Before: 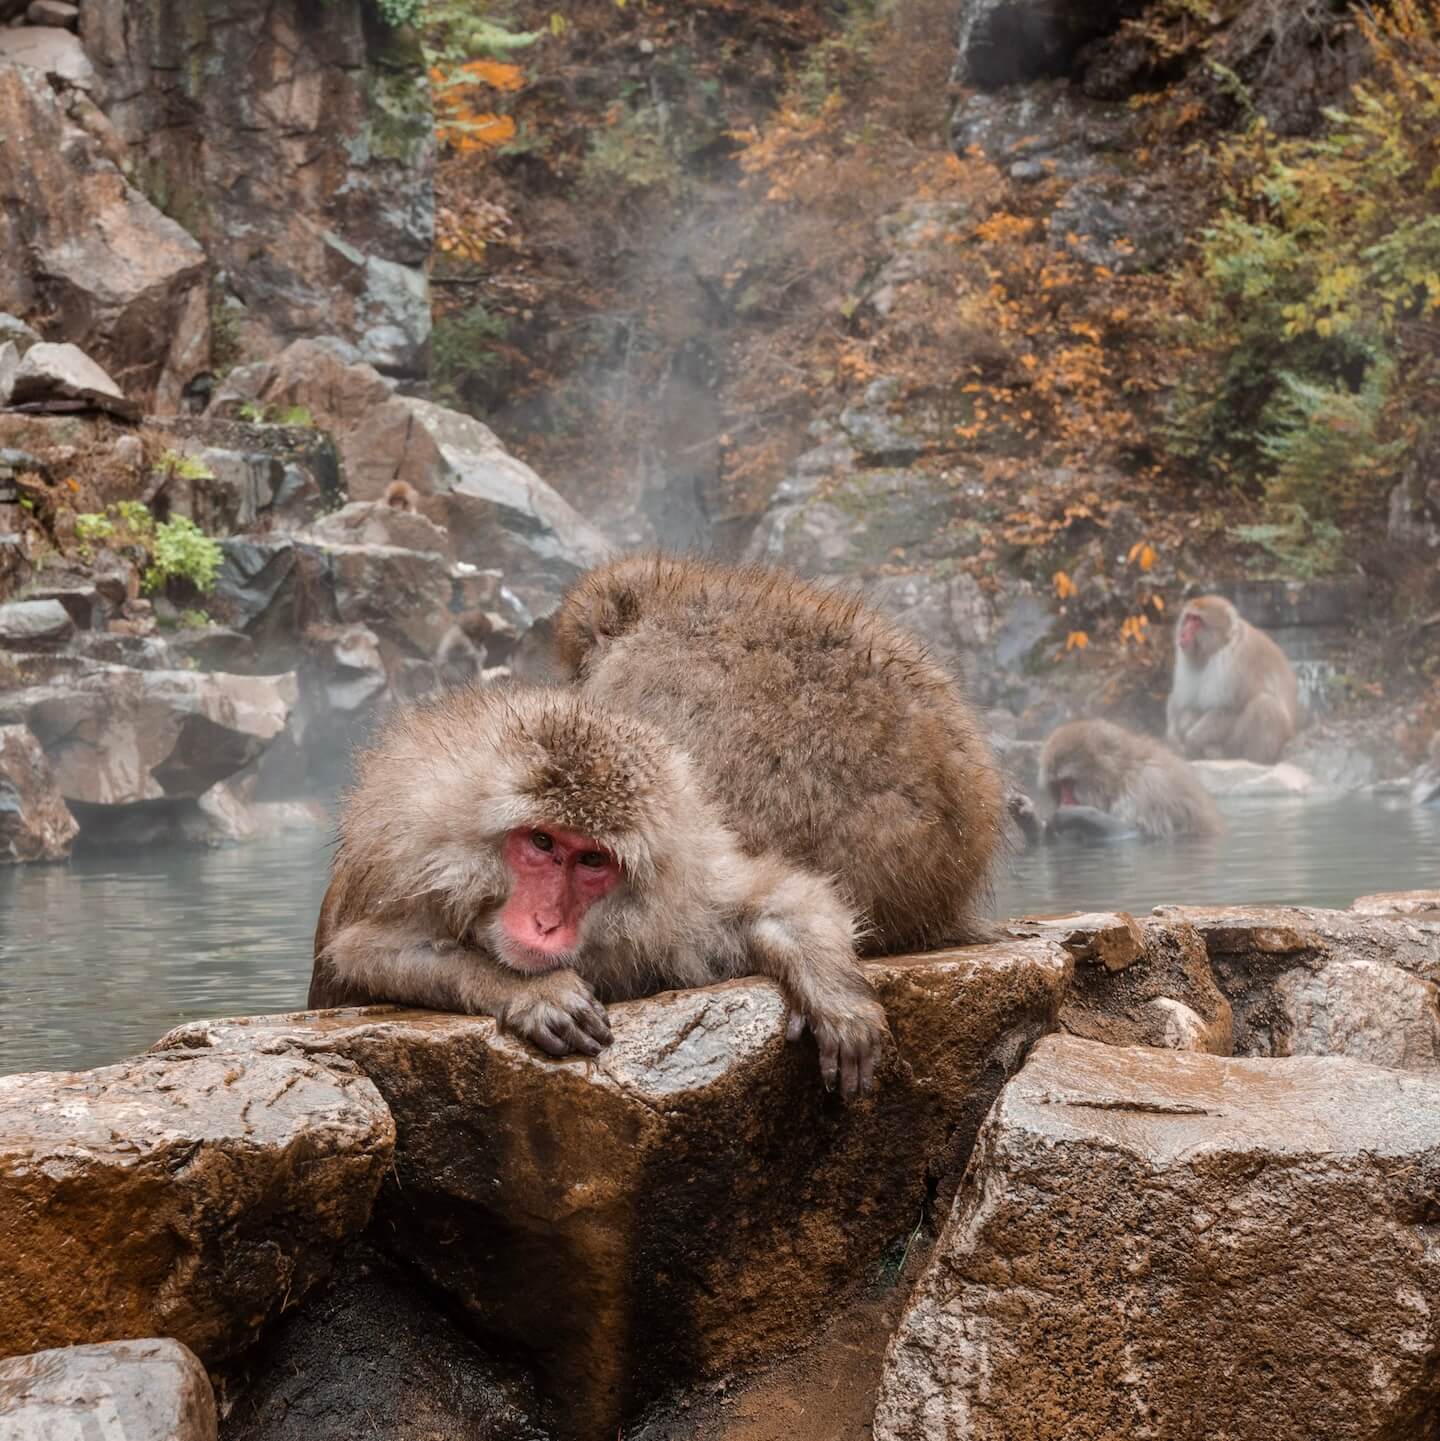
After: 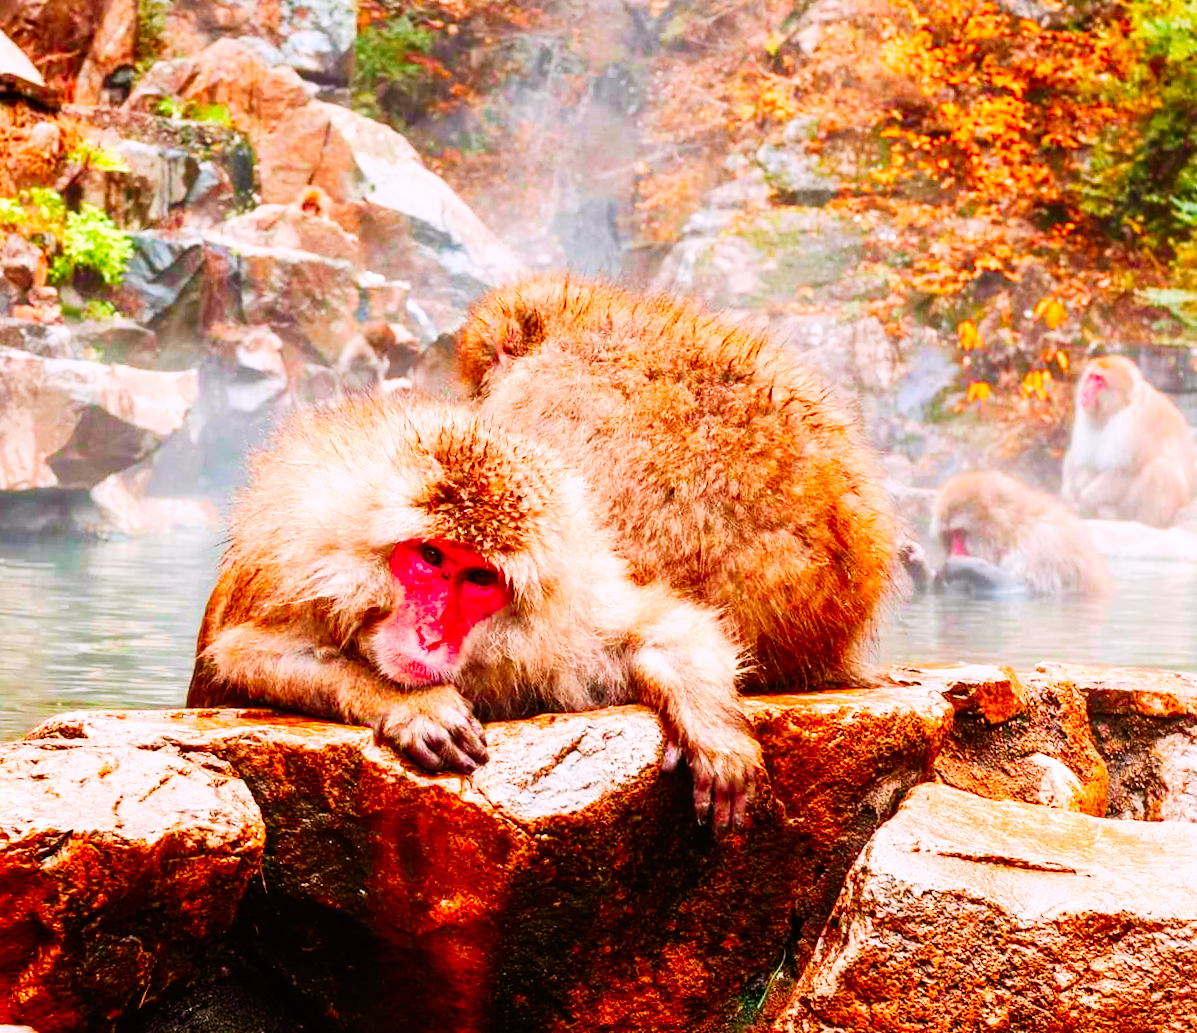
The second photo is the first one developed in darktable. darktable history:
crop and rotate: angle -3.91°, left 9.836%, top 20.897%, right 12.176%, bottom 11.794%
base curve: curves: ch0 [(0, 0) (0.007, 0.004) (0.027, 0.03) (0.046, 0.07) (0.207, 0.54) (0.442, 0.872) (0.673, 0.972) (1, 1)], preserve colors none
color correction: highlights a* 1.62, highlights b* -1.65, saturation 2.52
